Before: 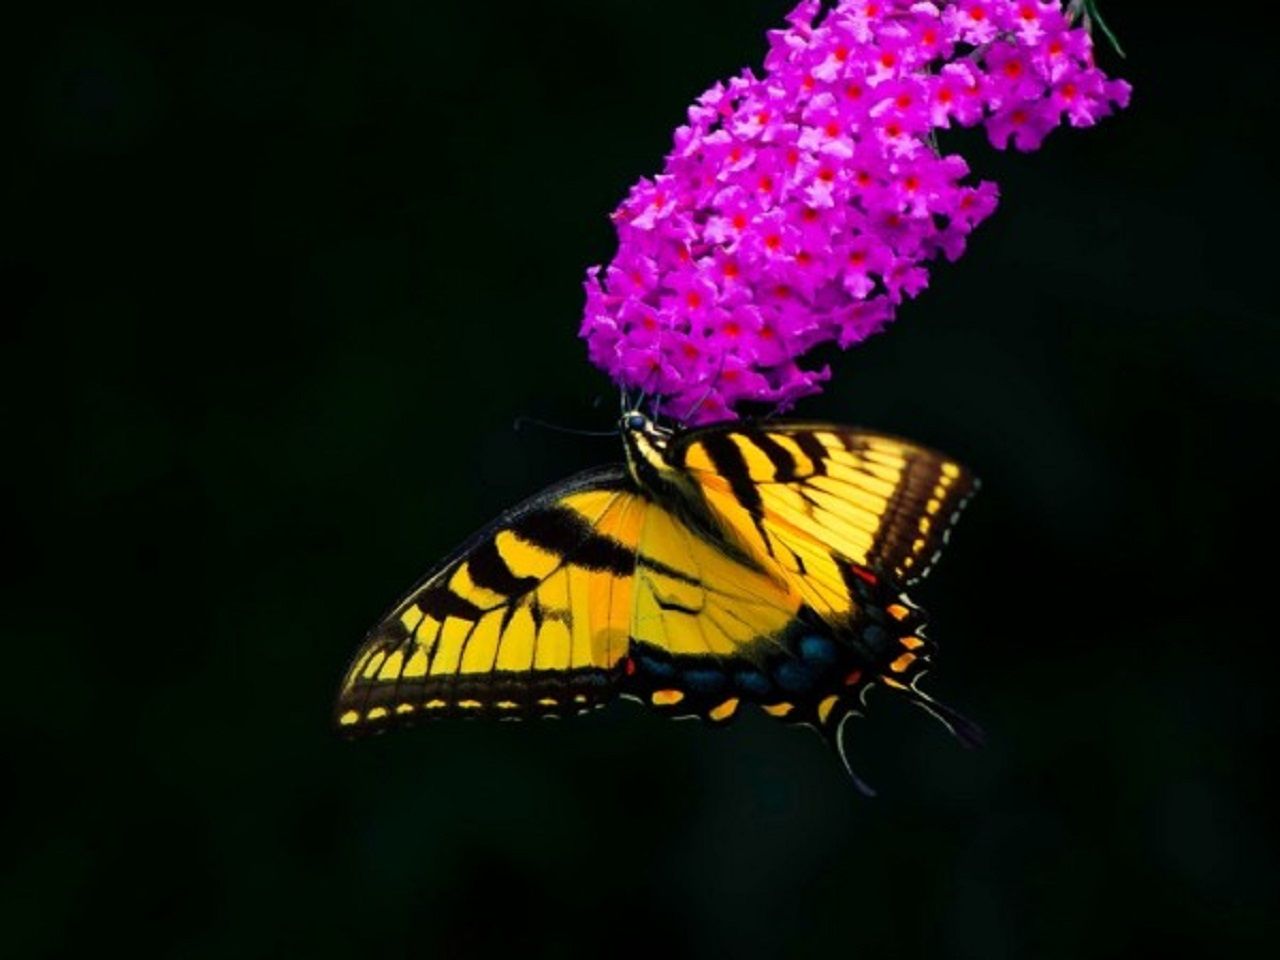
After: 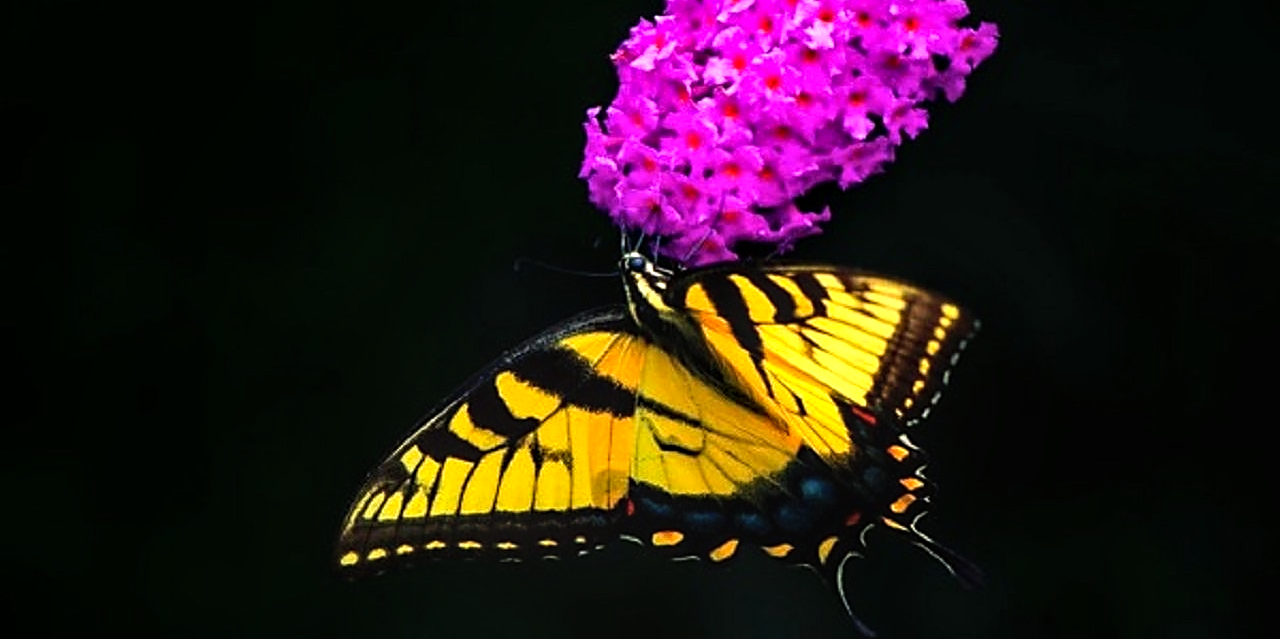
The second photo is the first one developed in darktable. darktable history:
crop: top 16.643%, bottom 16.771%
tone equalizer: -8 EV -0.746 EV, -7 EV -0.68 EV, -6 EV -0.631 EV, -5 EV -0.396 EV, -3 EV 0.379 EV, -2 EV 0.6 EV, -1 EV 0.68 EV, +0 EV 0.743 EV, edges refinement/feathering 500, mask exposure compensation -1.57 EV, preserve details no
sharpen: on, module defaults
local contrast: on, module defaults
